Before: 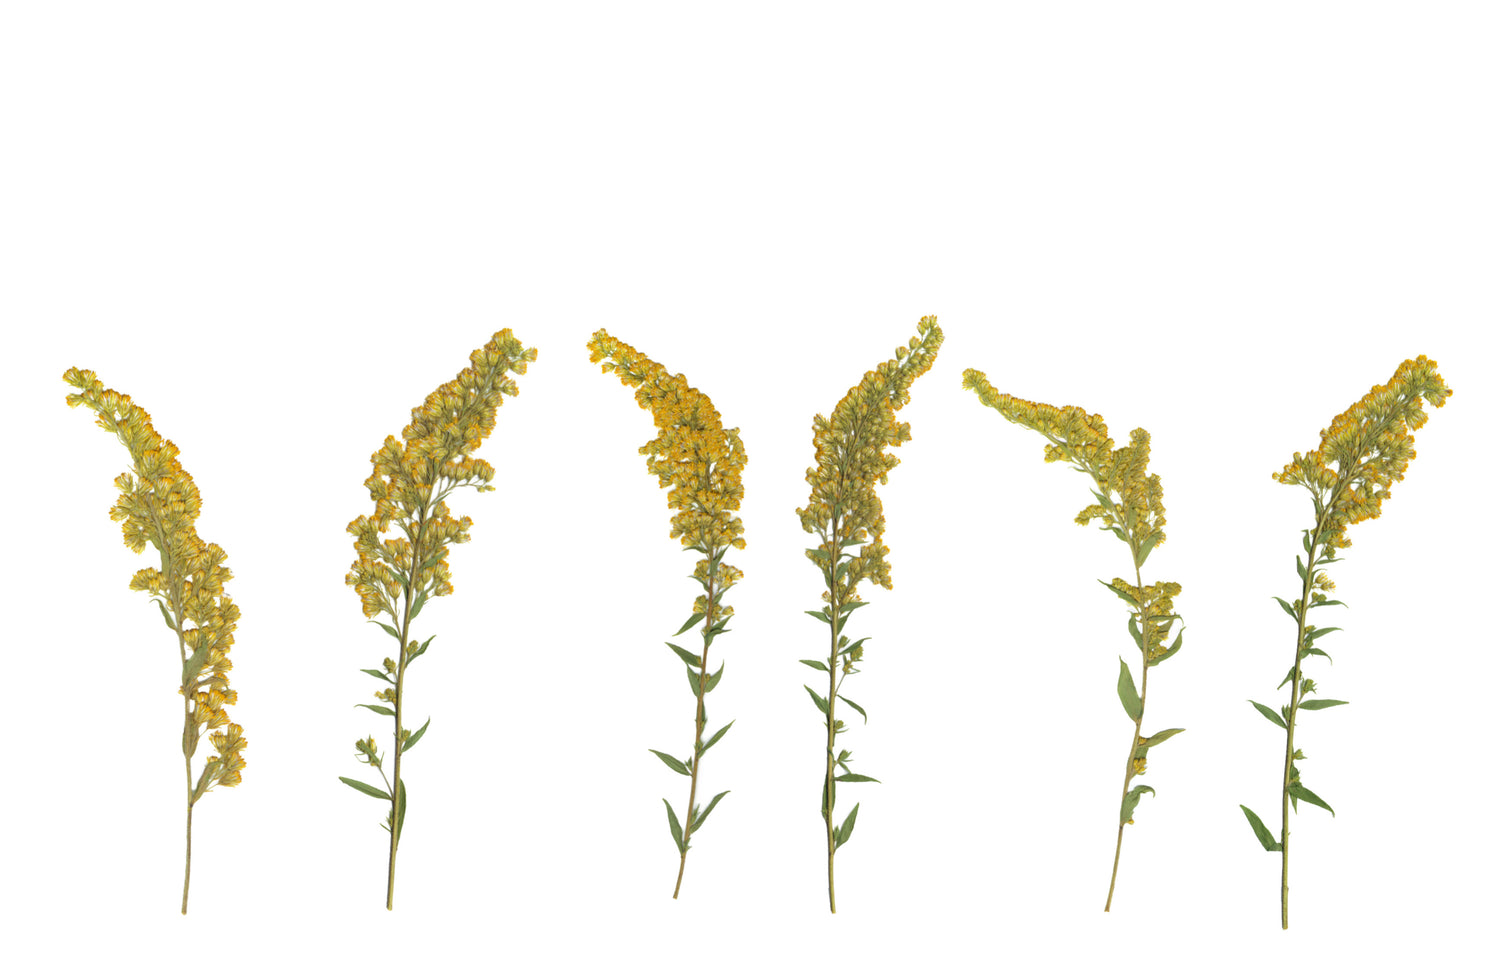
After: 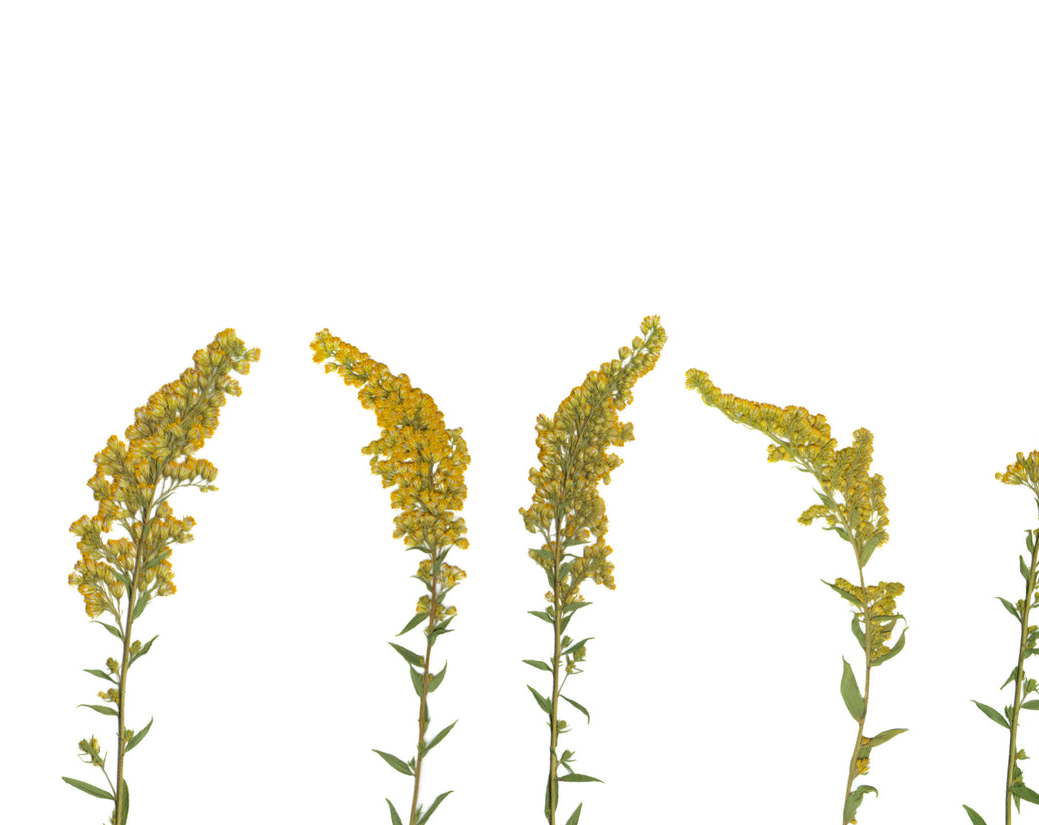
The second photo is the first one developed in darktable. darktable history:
color balance rgb: perceptual saturation grading › global saturation 30%, global vibrance 20%
color balance: input saturation 80.07%
crop: left 18.479%, right 12.2%, bottom 13.971%
